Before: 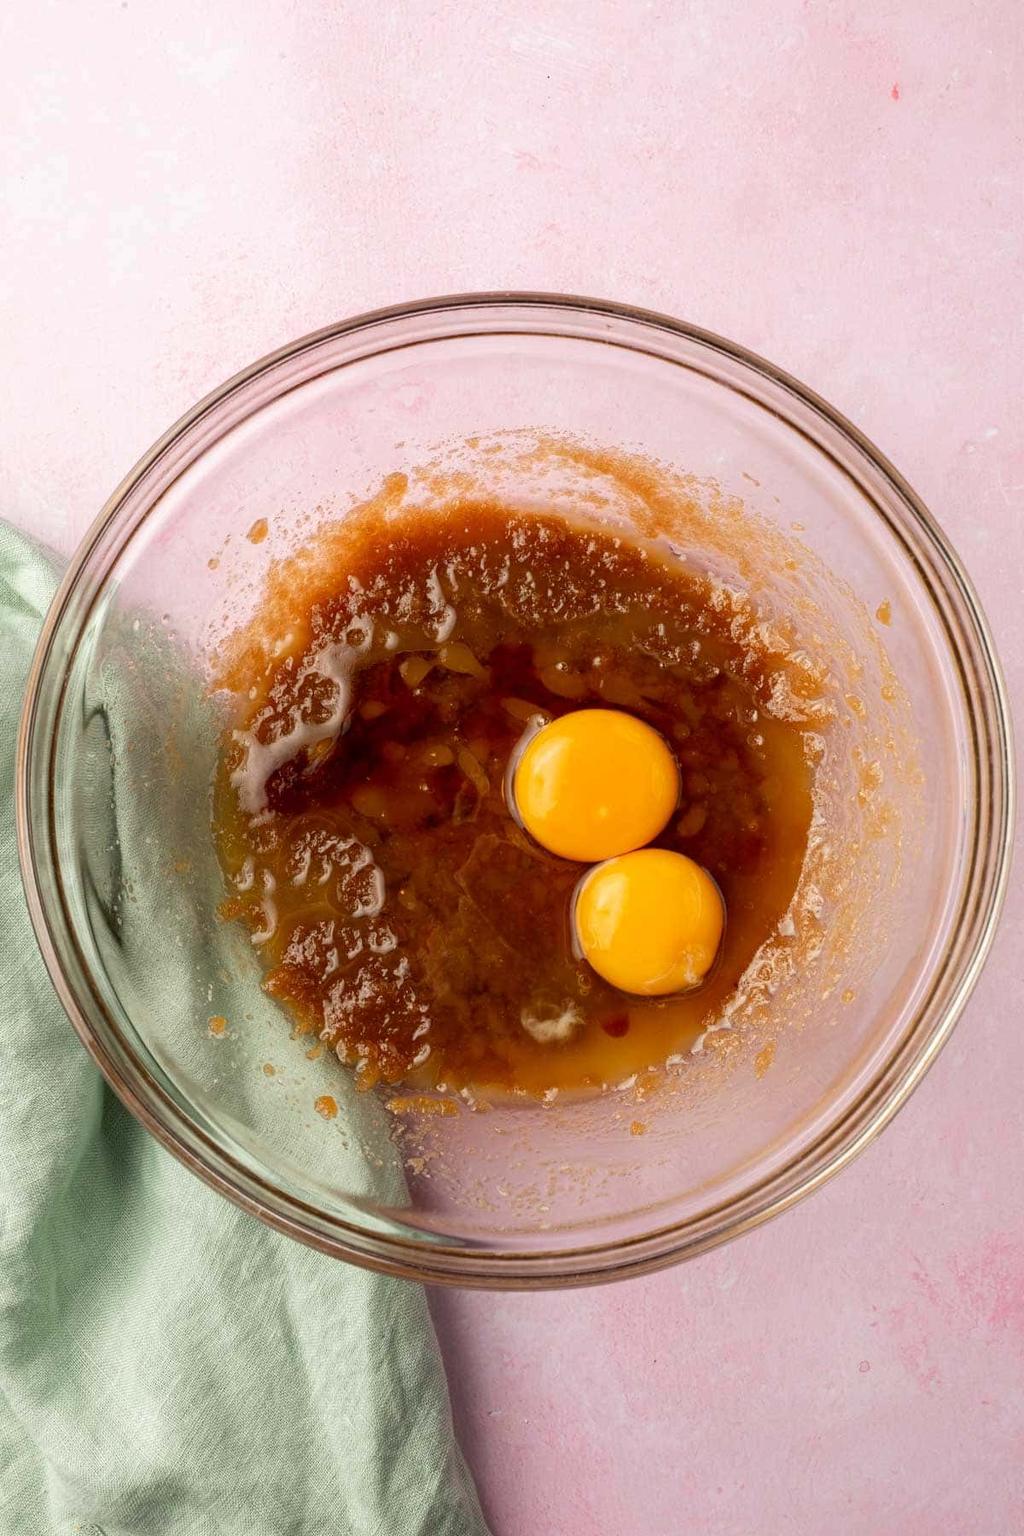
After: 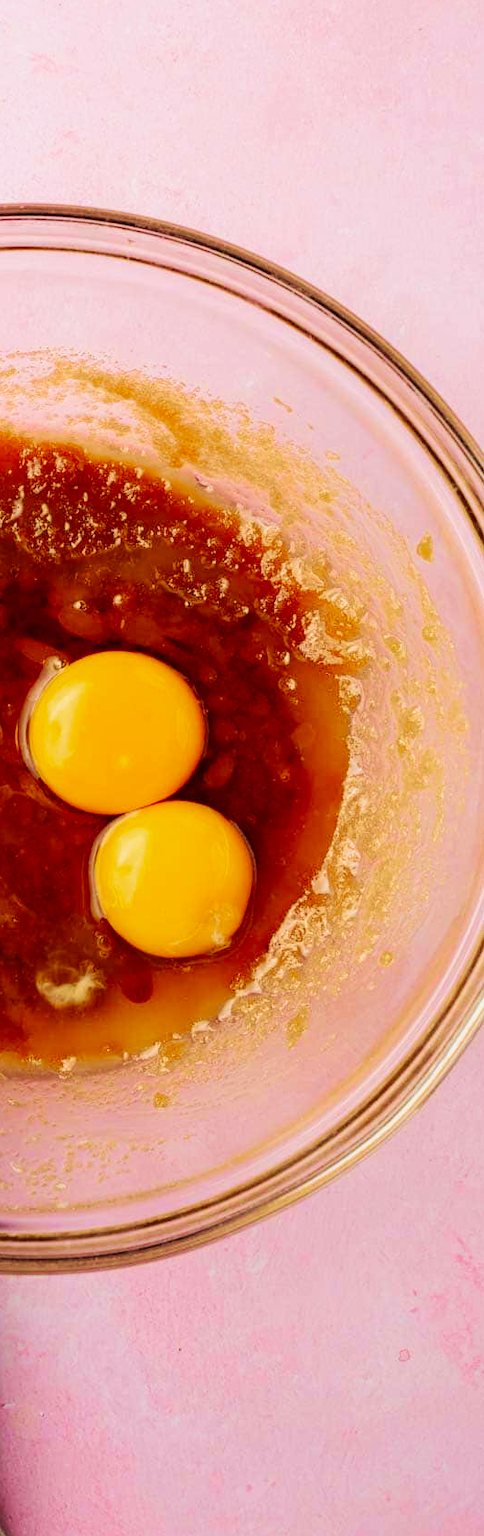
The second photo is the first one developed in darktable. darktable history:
tone equalizer: -8 EV 0.25 EV, -7 EV 0.417 EV, -6 EV 0.417 EV, -5 EV 0.25 EV, -3 EV -0.25 EV, -2 EV -0.417 EV, -1 EV -0.417 EV, +0 EV -0.25 EV, edges refinement/feathering 500, mask exposure compensation -1.57 EV, preserve details guided filter
velvia: strength 75%
base curve: curves: ch0 [(0, 0) (0.036, 0.025) (0.121, 0.166) (0.206, 0.329) (0.605, 0.79) (1, 1)], preserve colors none
exposure: exposure 0.02 EV, compensate highlight preservation false
crop: left 47.628%, top 6.643%, right 7.874%
